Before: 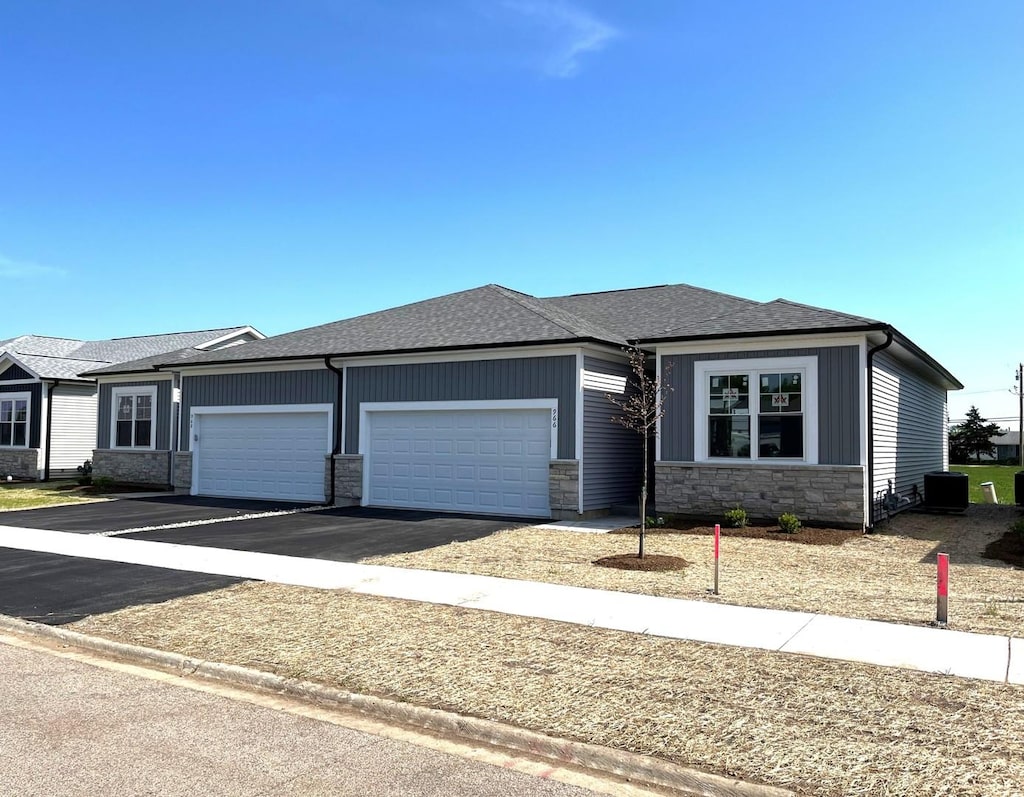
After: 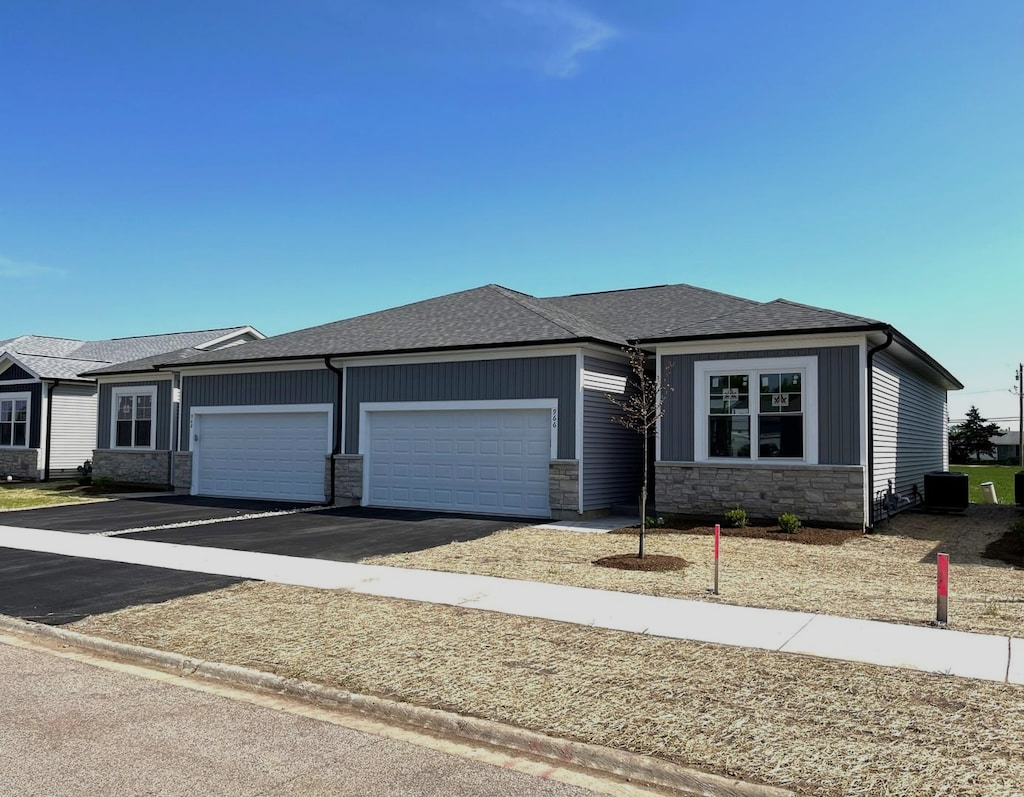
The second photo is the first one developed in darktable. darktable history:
exposure: exposure -0.493 EV, compensate highlight preservation false
